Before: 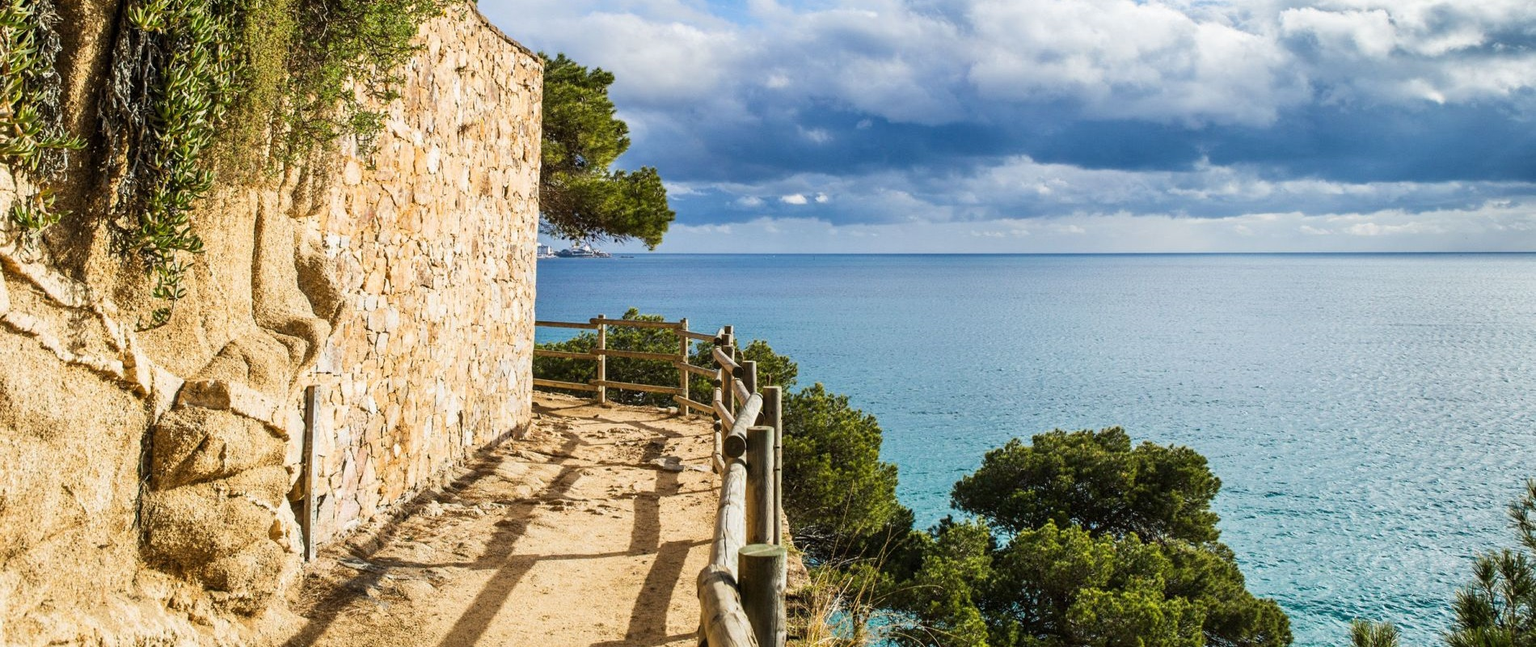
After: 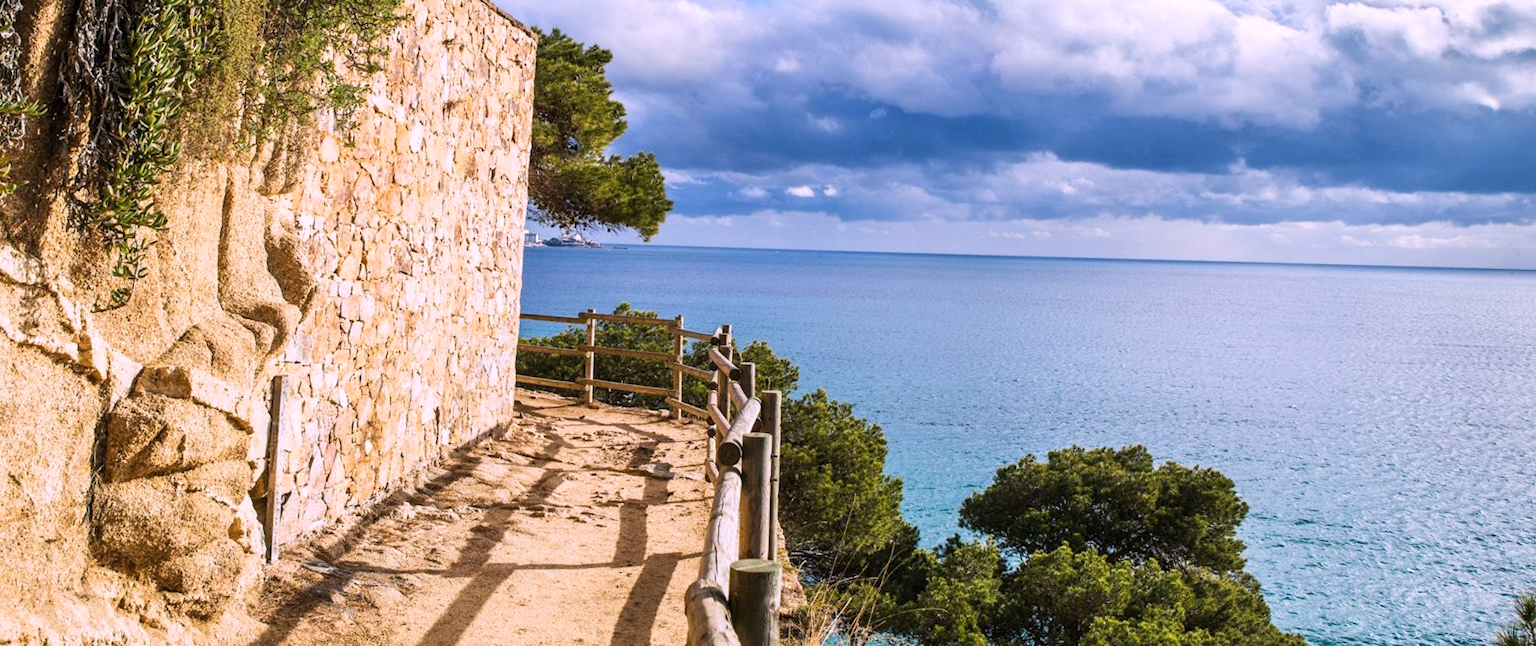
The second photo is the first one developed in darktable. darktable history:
white balance: red 1.066, blue 1.119
crop and rotate: angle -1.69°
